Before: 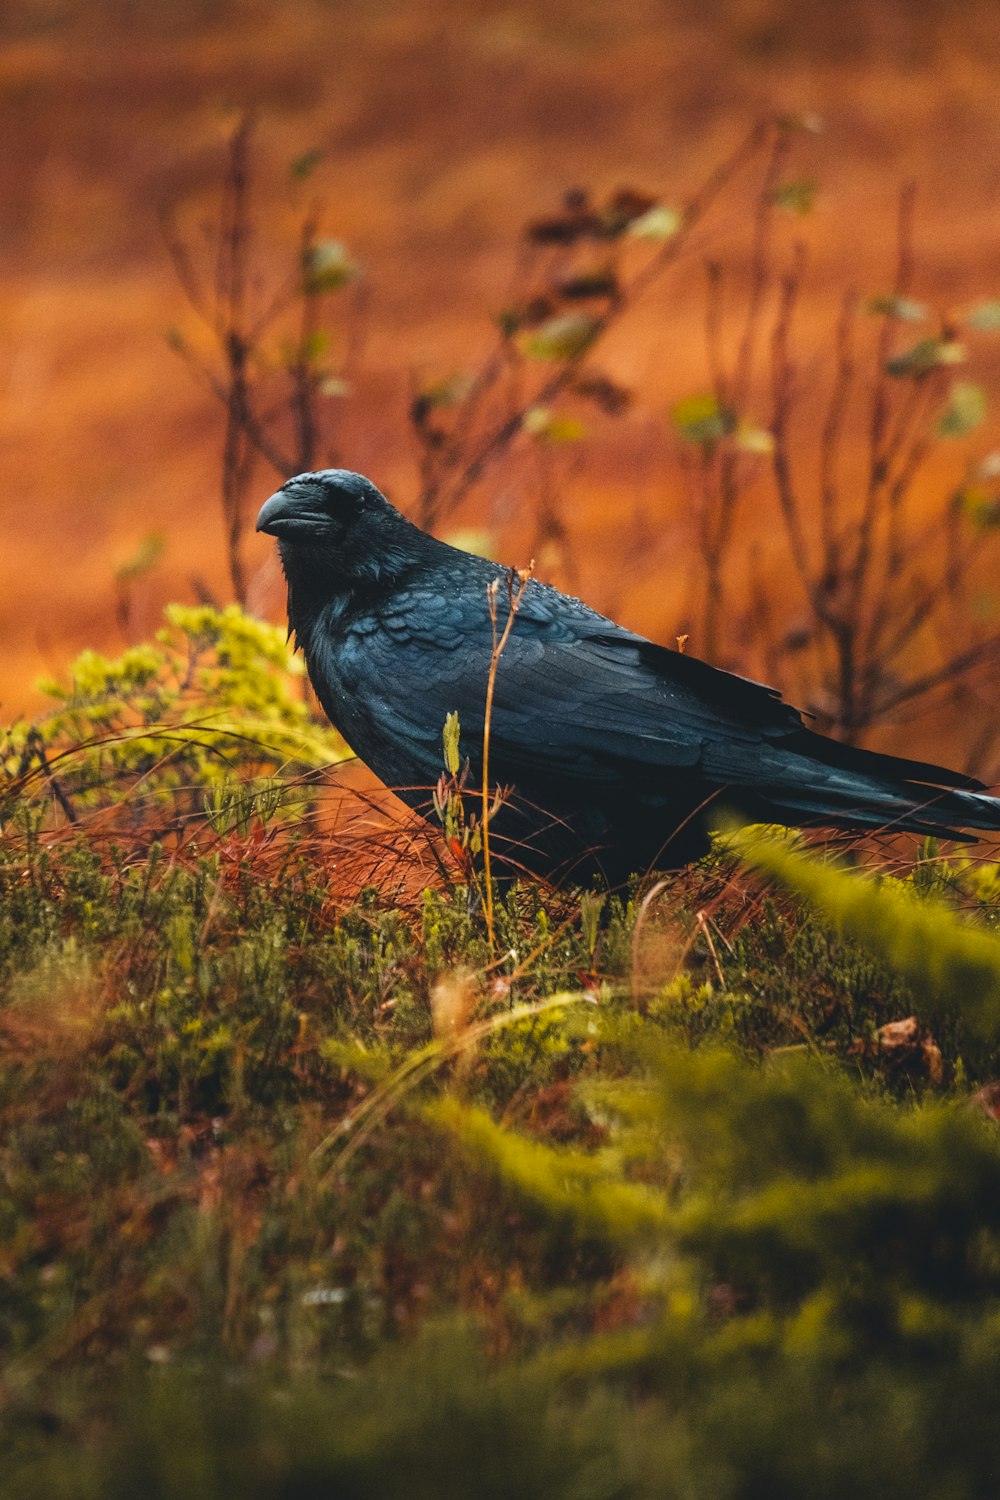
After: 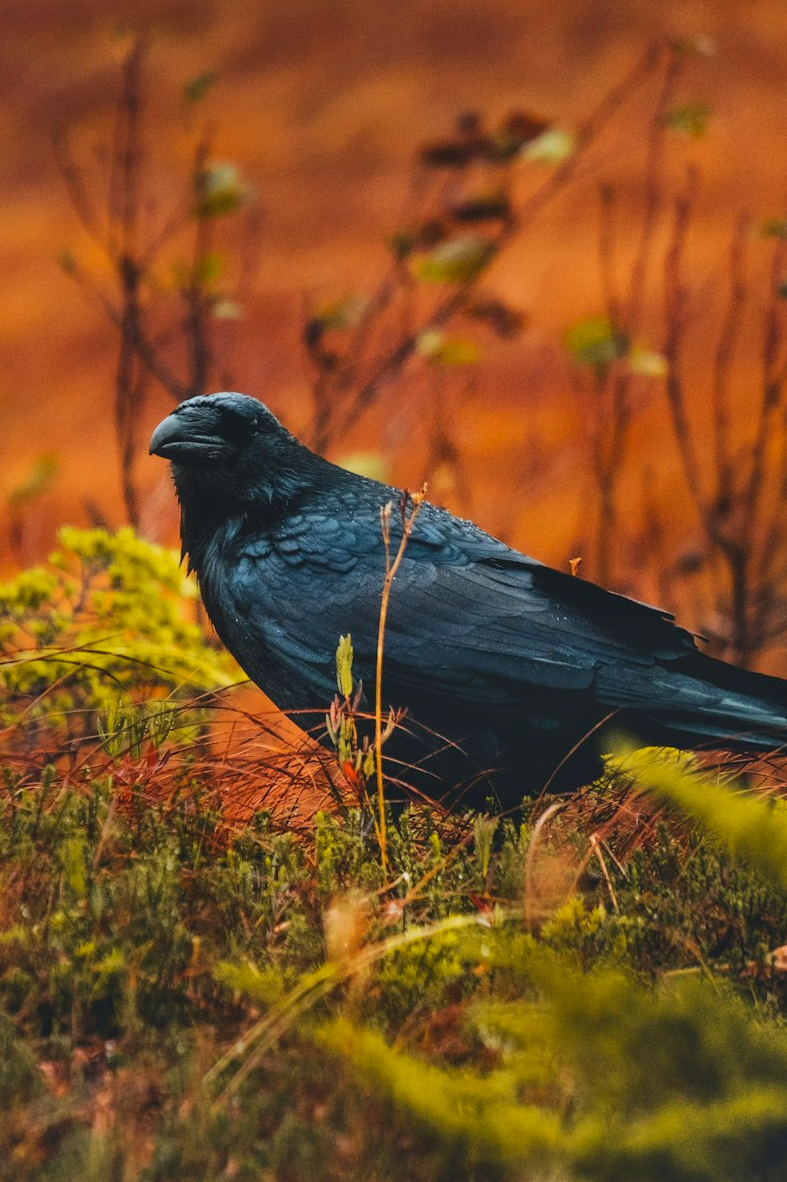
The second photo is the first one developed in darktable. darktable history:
crop and rotate: left 10.712%, top 5.153%, right 10.498%, bottom 16.034%
contrast brightness saturation: contrast 0.096, brightness 0.028, saturation 0.085
shadows and highlights: shadows 80.16, white point adjustment -8.88, highlights -61.25, soften with gaussian
